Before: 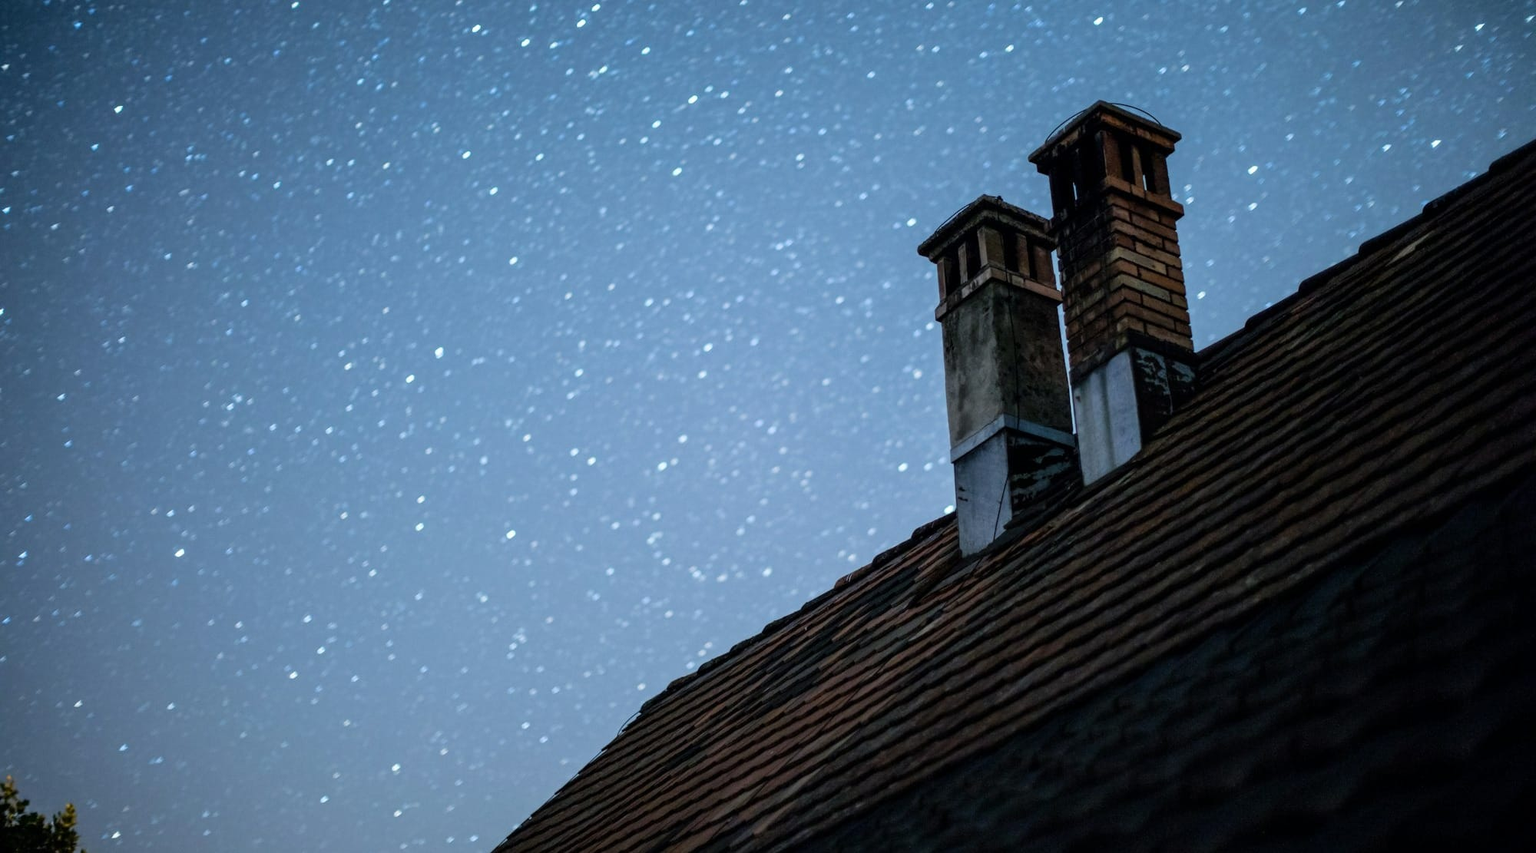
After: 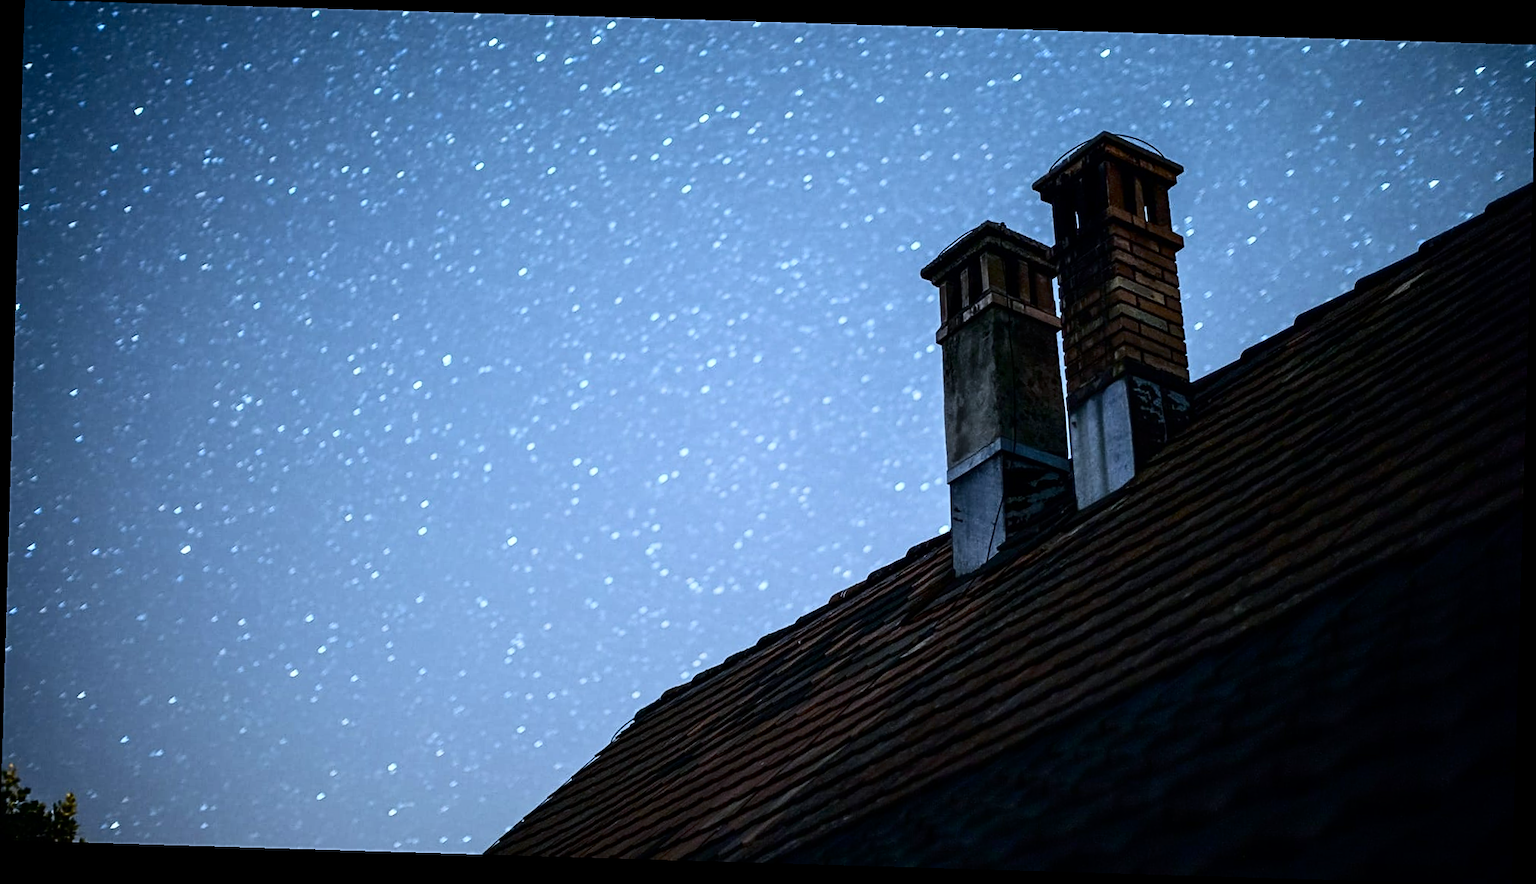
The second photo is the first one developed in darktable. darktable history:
sharpen: on, module defaults
rotate and perspective: rotation 1.72°, automatic cropping off
contrast brightness saturation: contrast 0.28
white balance: red 0.954, blue 1.079
